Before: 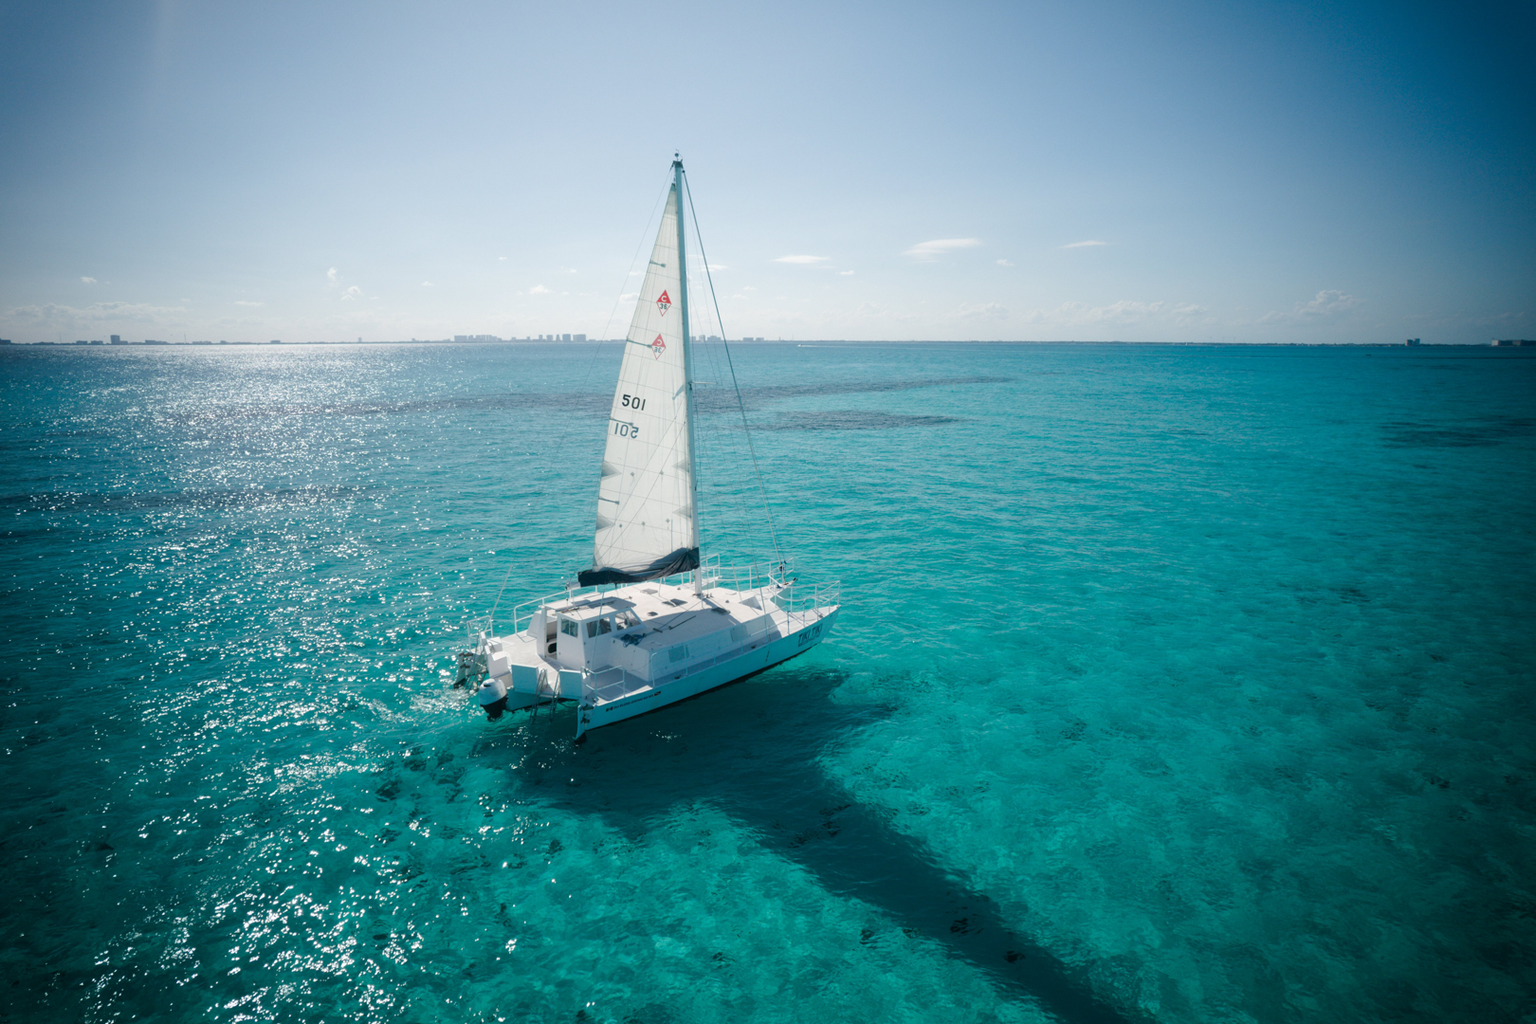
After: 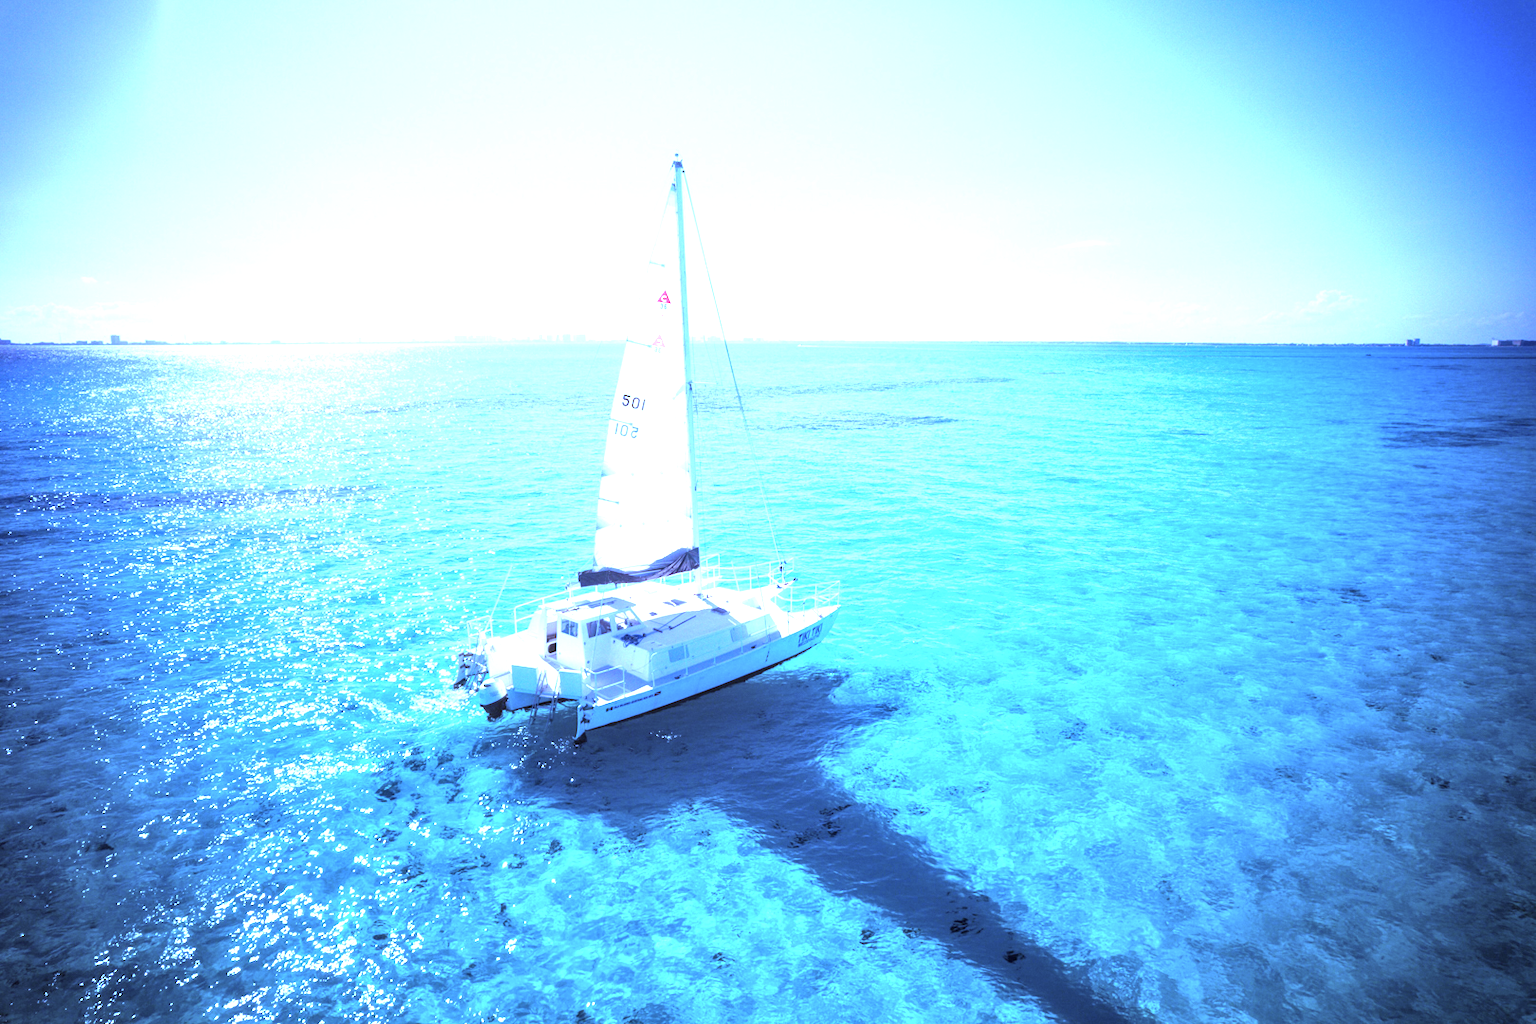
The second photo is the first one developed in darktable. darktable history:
exposure: black level correction 0, exposure 0.7 EV, compensate exposure bias true, compensate highlight preservation false
levels: levels [0, 0.374, 0.749]
white balance: red 0.766, blue 1.537
rgb levels: mode RGB, independent channels, levels [[0, 0.474, 1], [0, 0.5, 1], [0, 0.5, 1]]
local contrast: detail 130%
